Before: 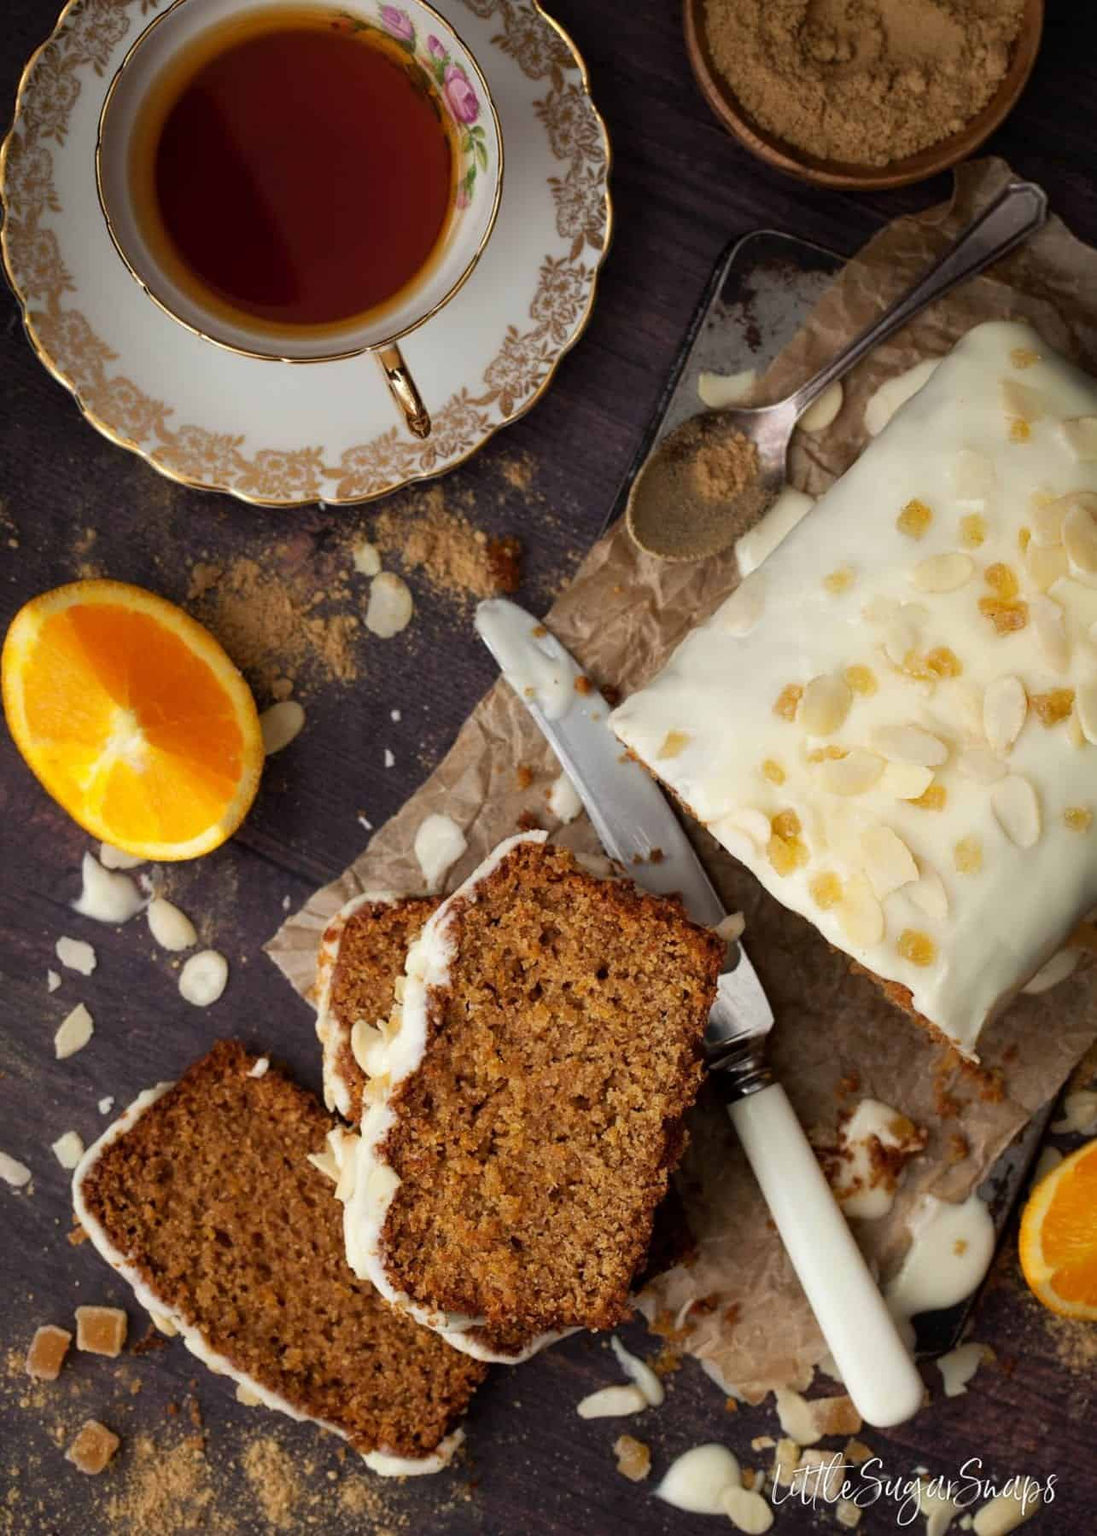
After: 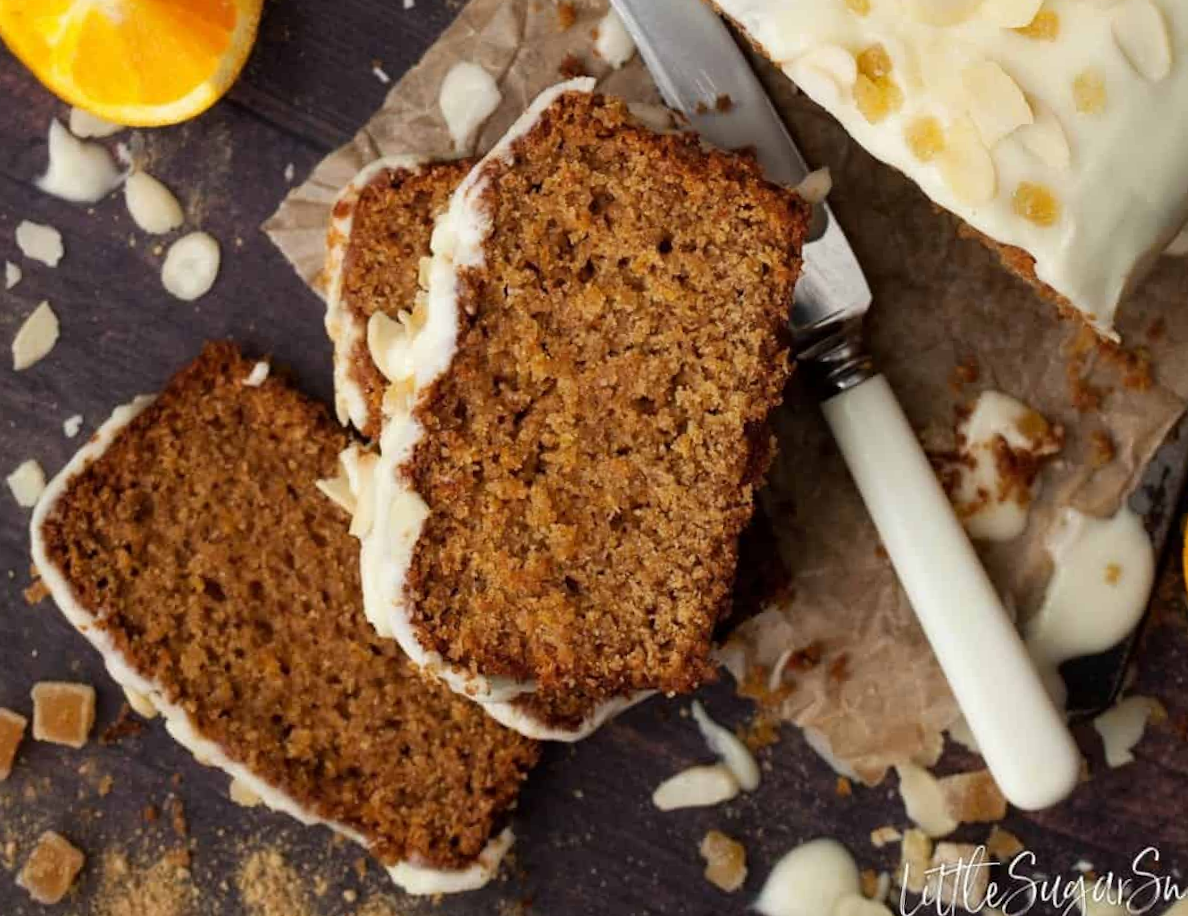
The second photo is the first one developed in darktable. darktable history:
crop and rotate: top 46.237%
rotate and perspective: rotation -1.68°, lens shift (vertical) -0.146, crop left 0.049, crop right 0.912, crop top 0.032, crop bottom 0.96
